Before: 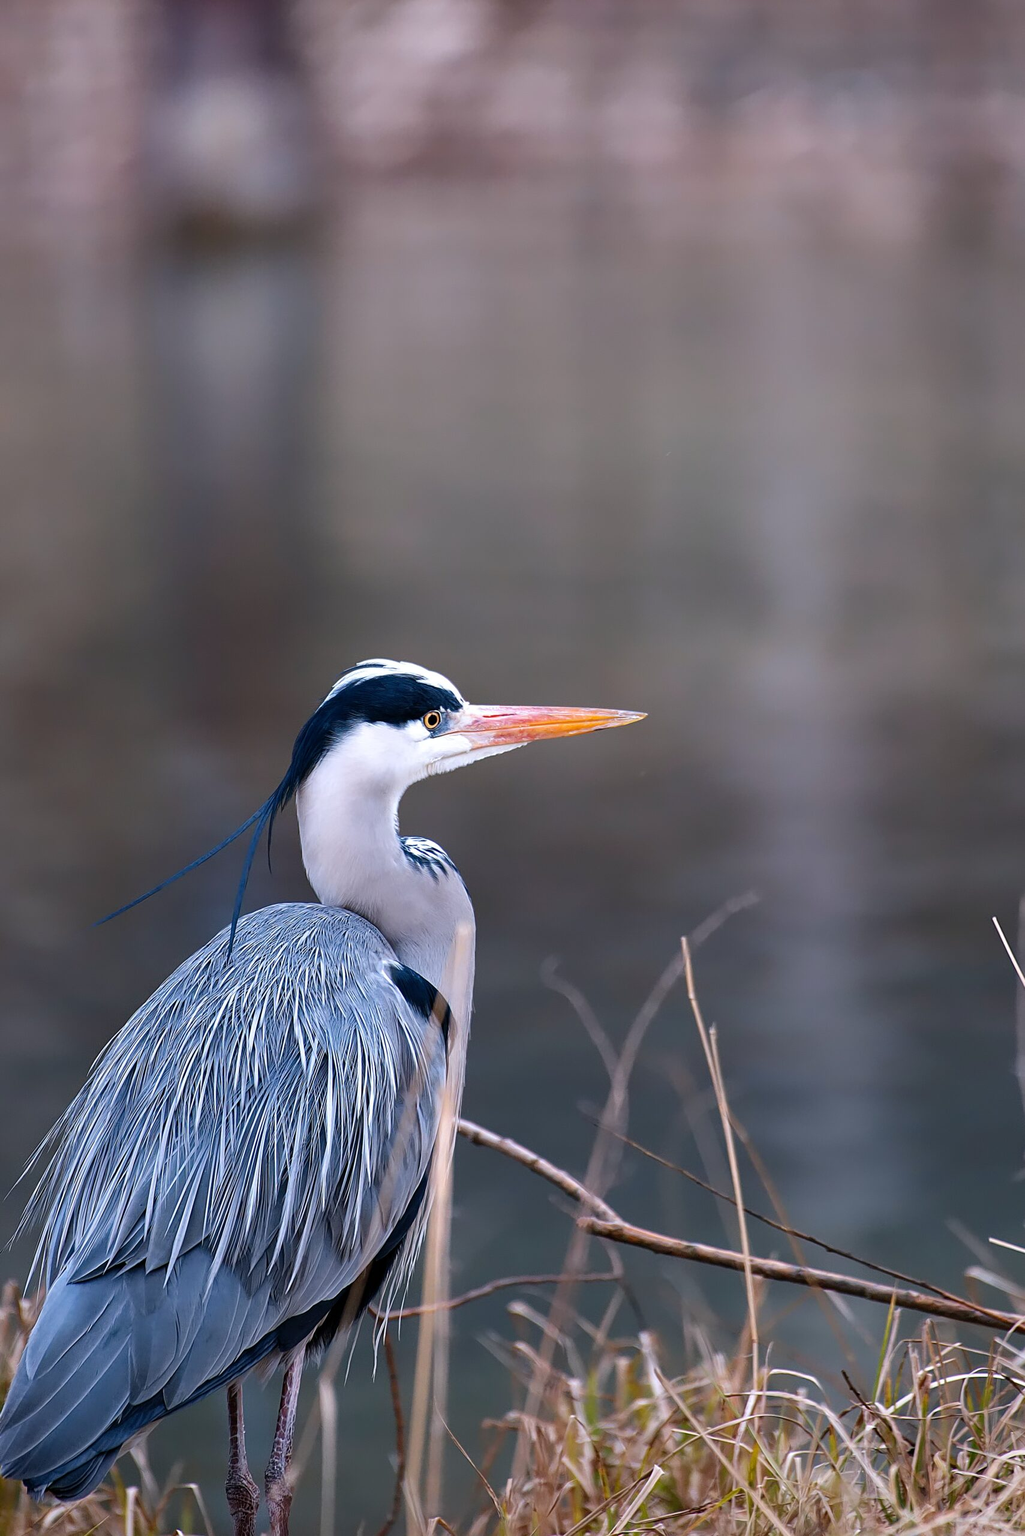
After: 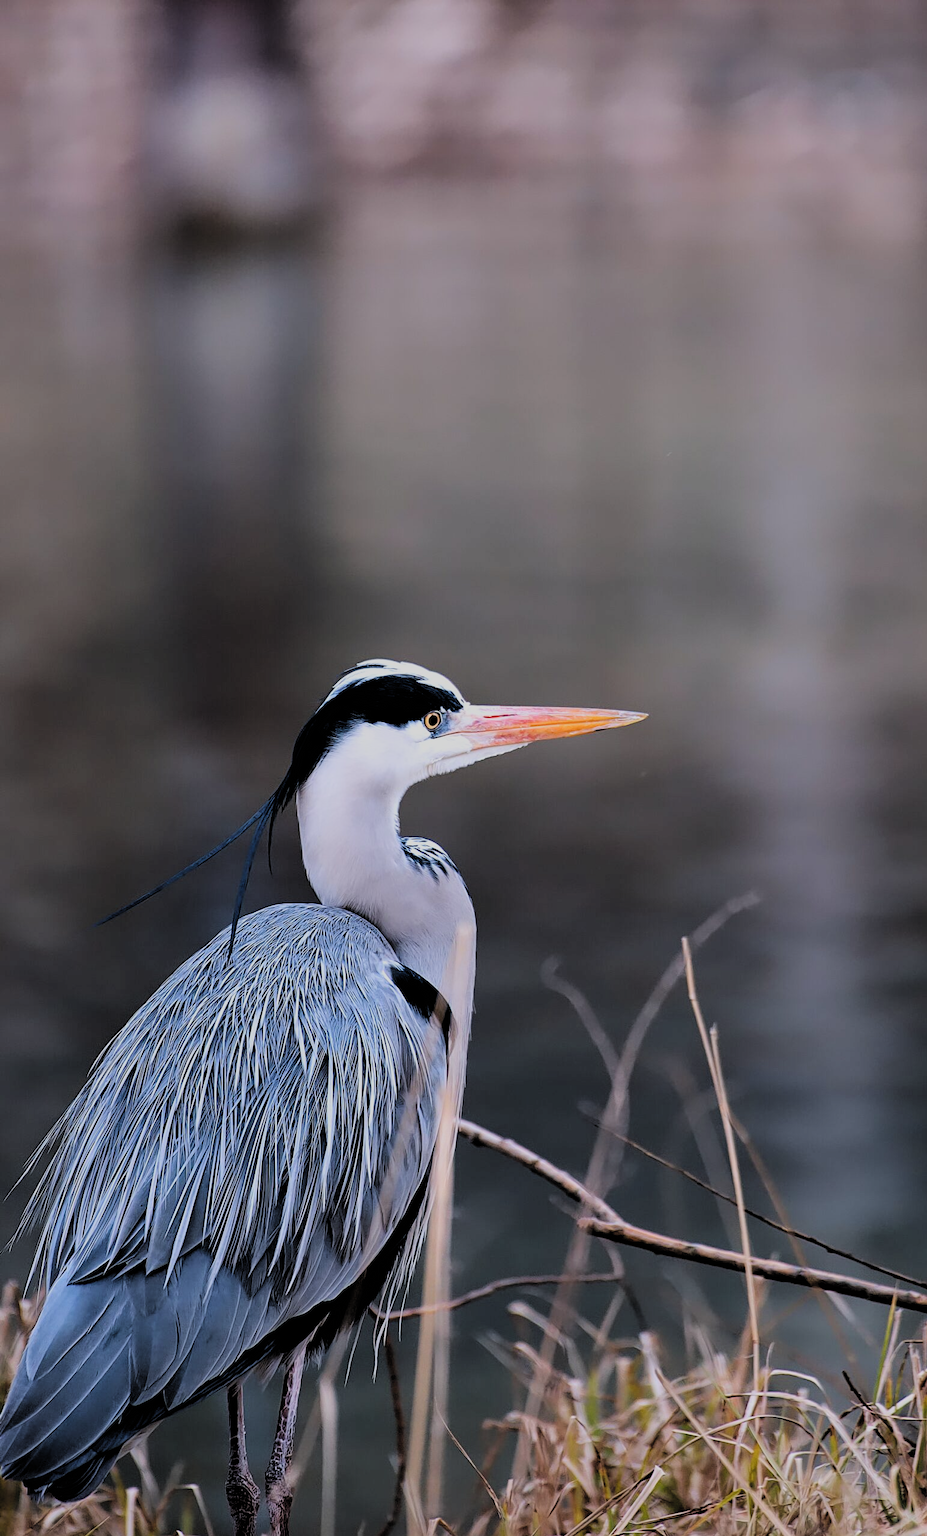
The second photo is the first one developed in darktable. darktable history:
crop: right 9.518%, bottom 0.033%
filmic rgb: black relative exposure -4.18 EV, white relative exposure 5.14 EV, hardness 2.04, contrast 1.177, add noise in highlights 0.002, preserve chrominance luminance Y, color science v3 (2019), use custom middle-gray values true, contrast in highlights soft
